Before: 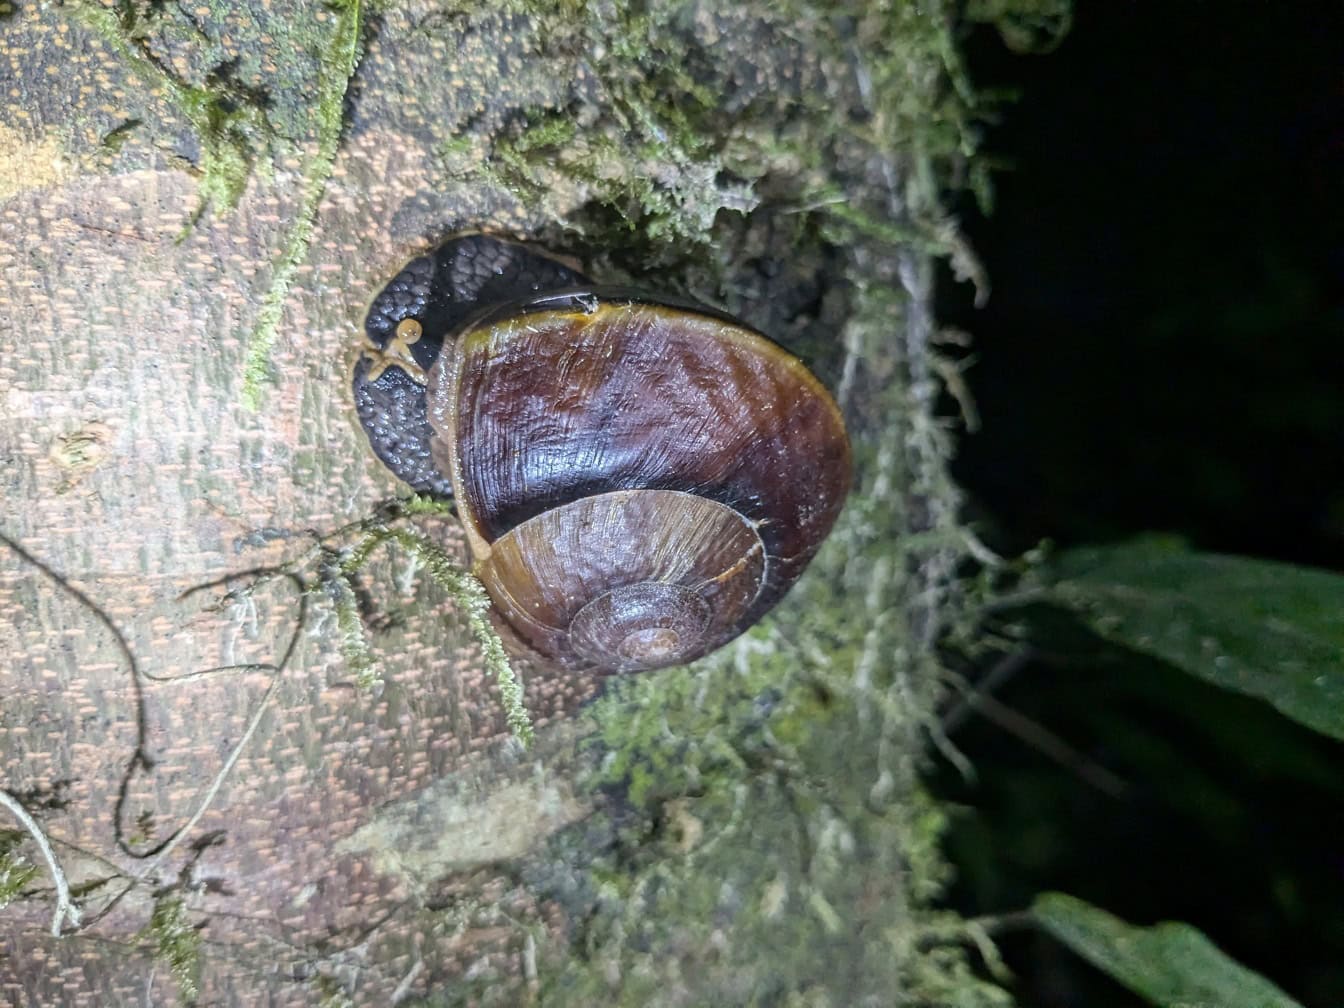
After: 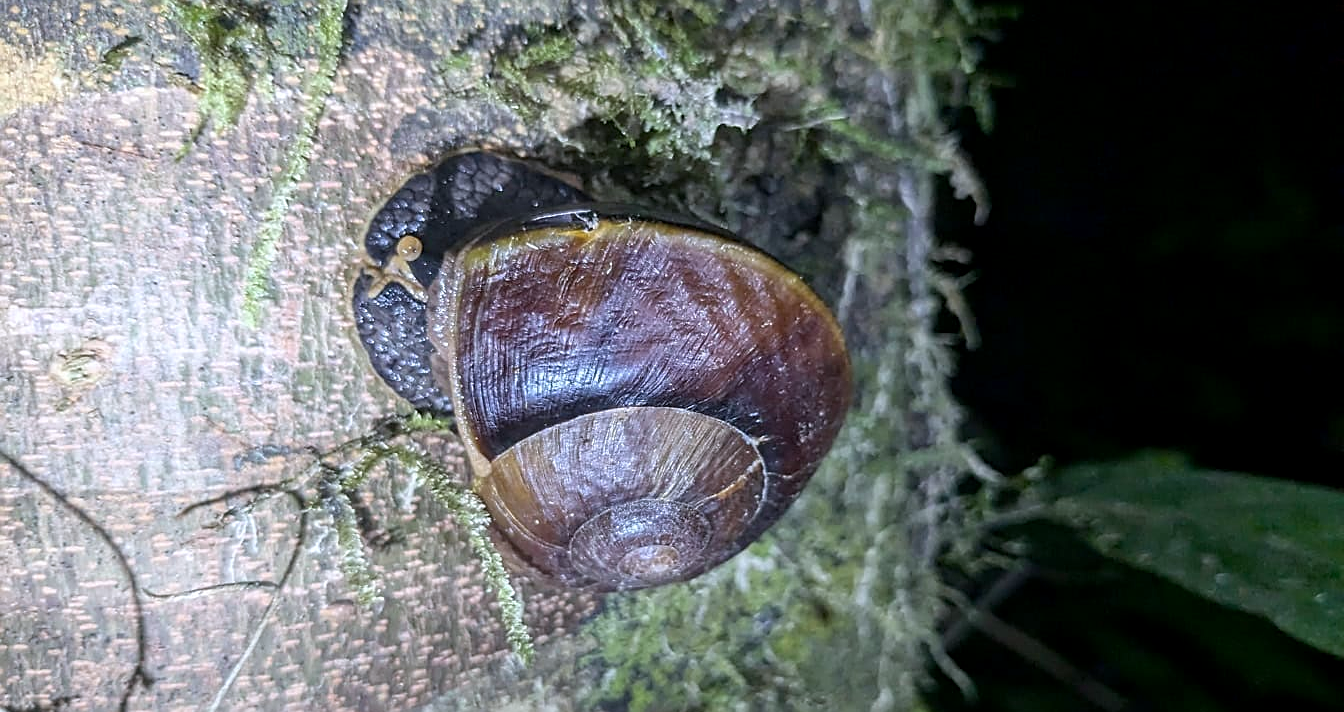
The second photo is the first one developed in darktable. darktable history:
crop and rotate: top 8.293%, bottom 20.996%
exposure: black level correction 0.001, compensate highlight preservation false
tone equalizer: on, module defaults
color calibration: illuminant as shot in camera, x 0.358, y 0.373, temperature 4628.91 K
sharpen: on, module defaults
